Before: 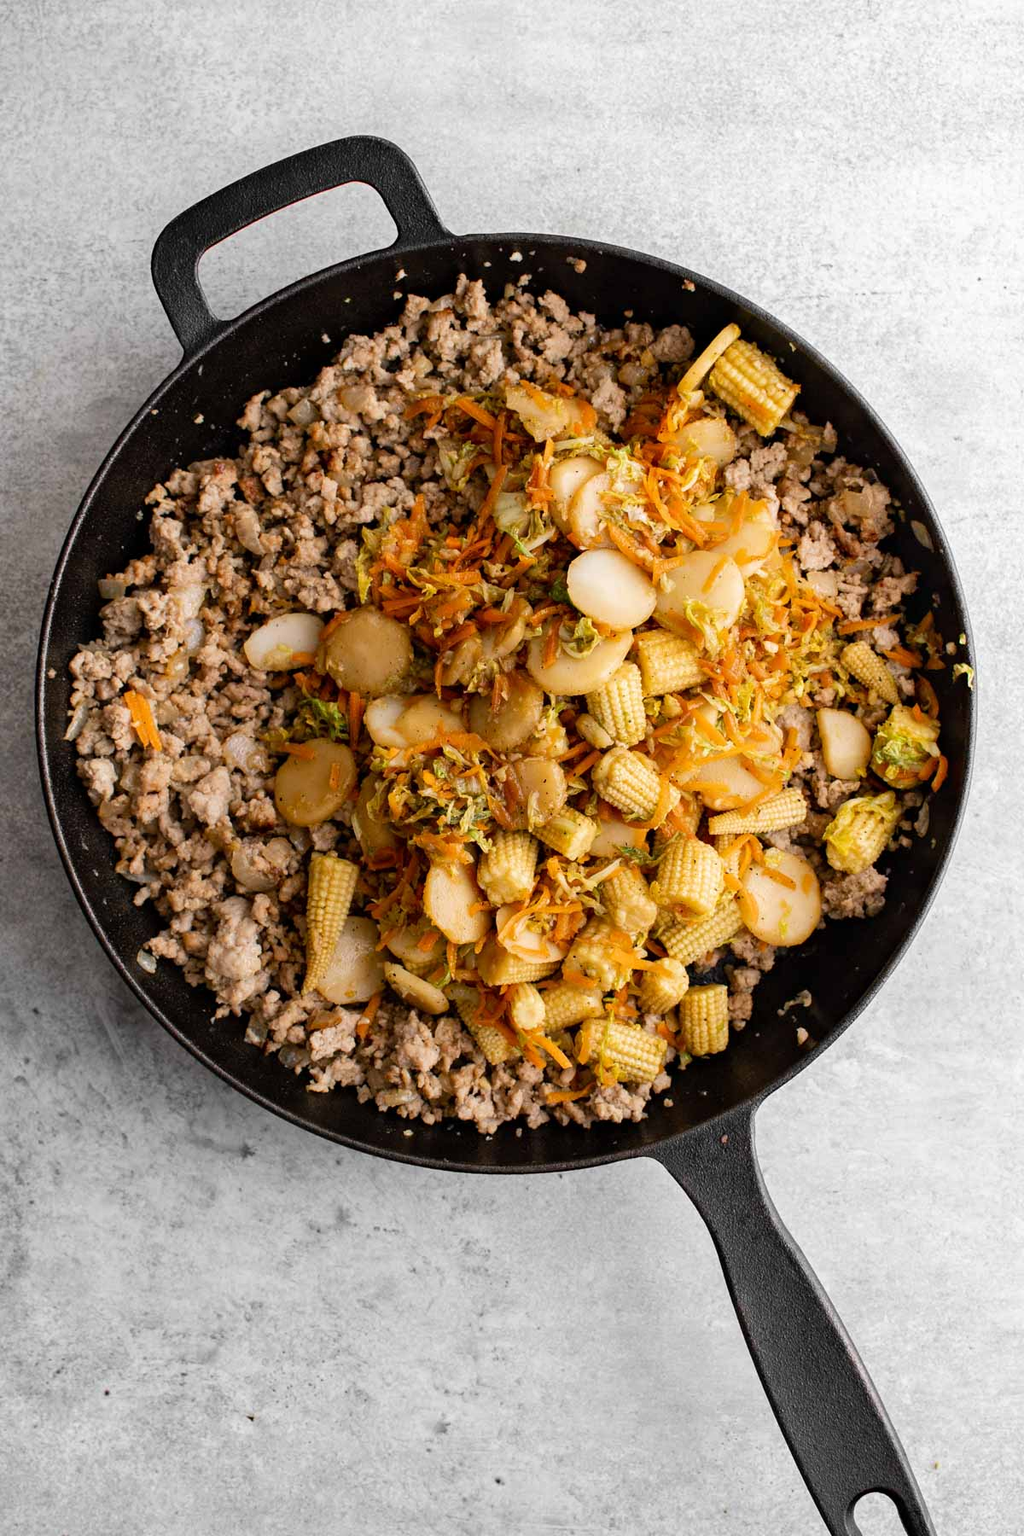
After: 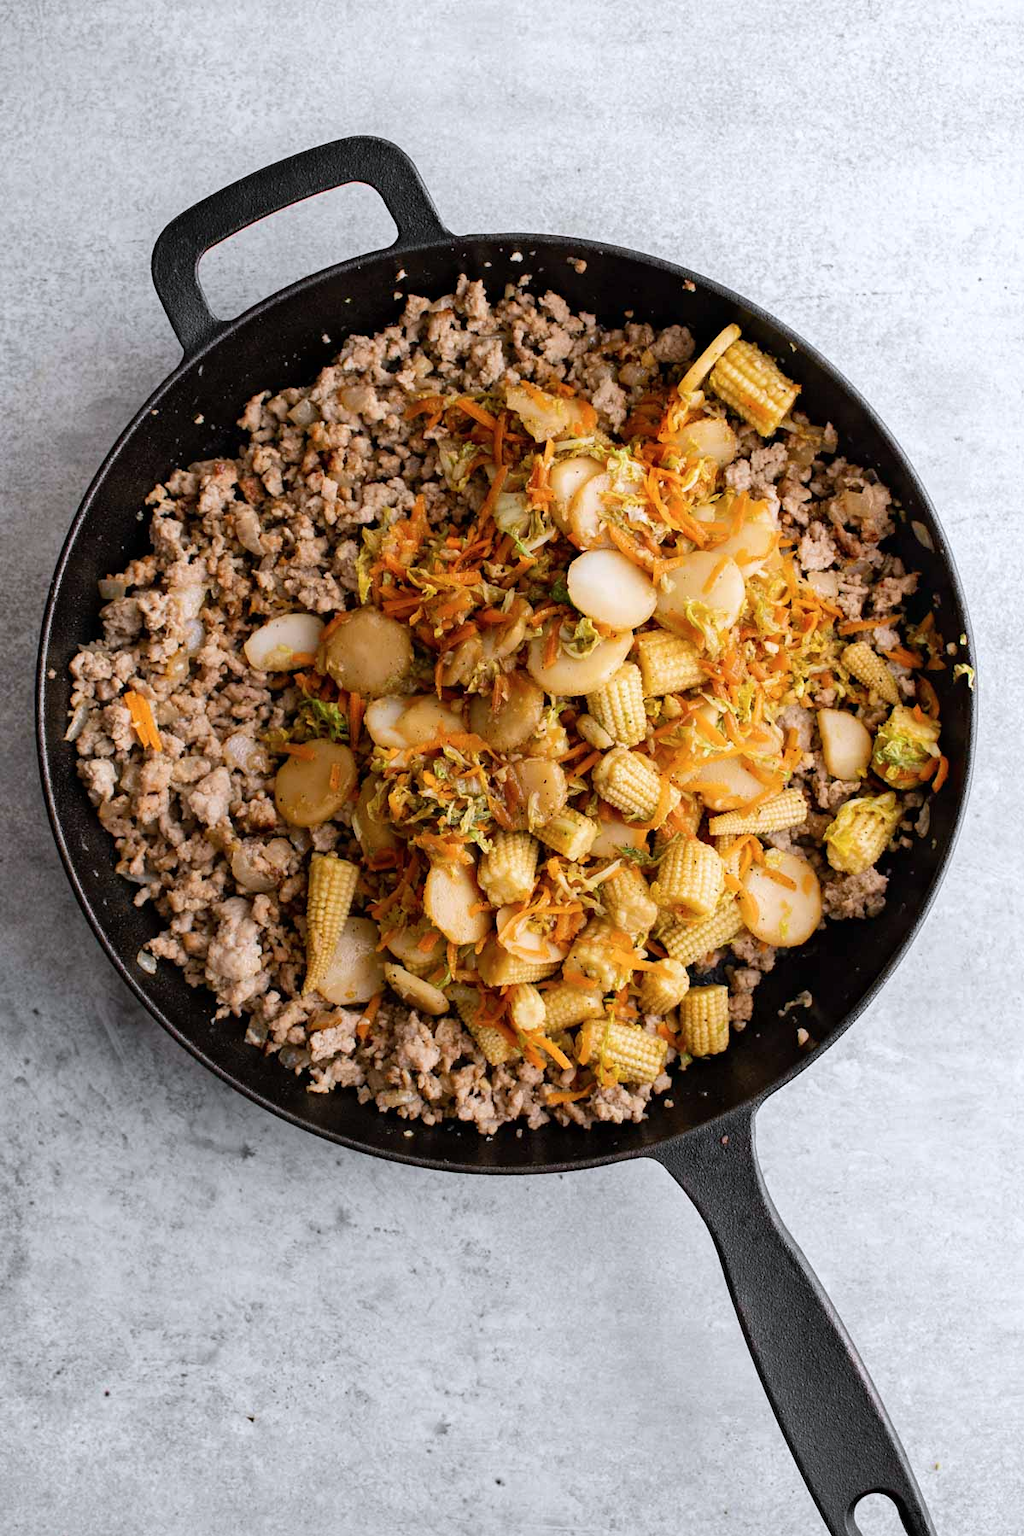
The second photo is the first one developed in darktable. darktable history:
color correction: highlights a* -0.07, highlights b* -5.86, shadows a* -0.131, shadows b* -0.098
crop: bottom 0.053%
